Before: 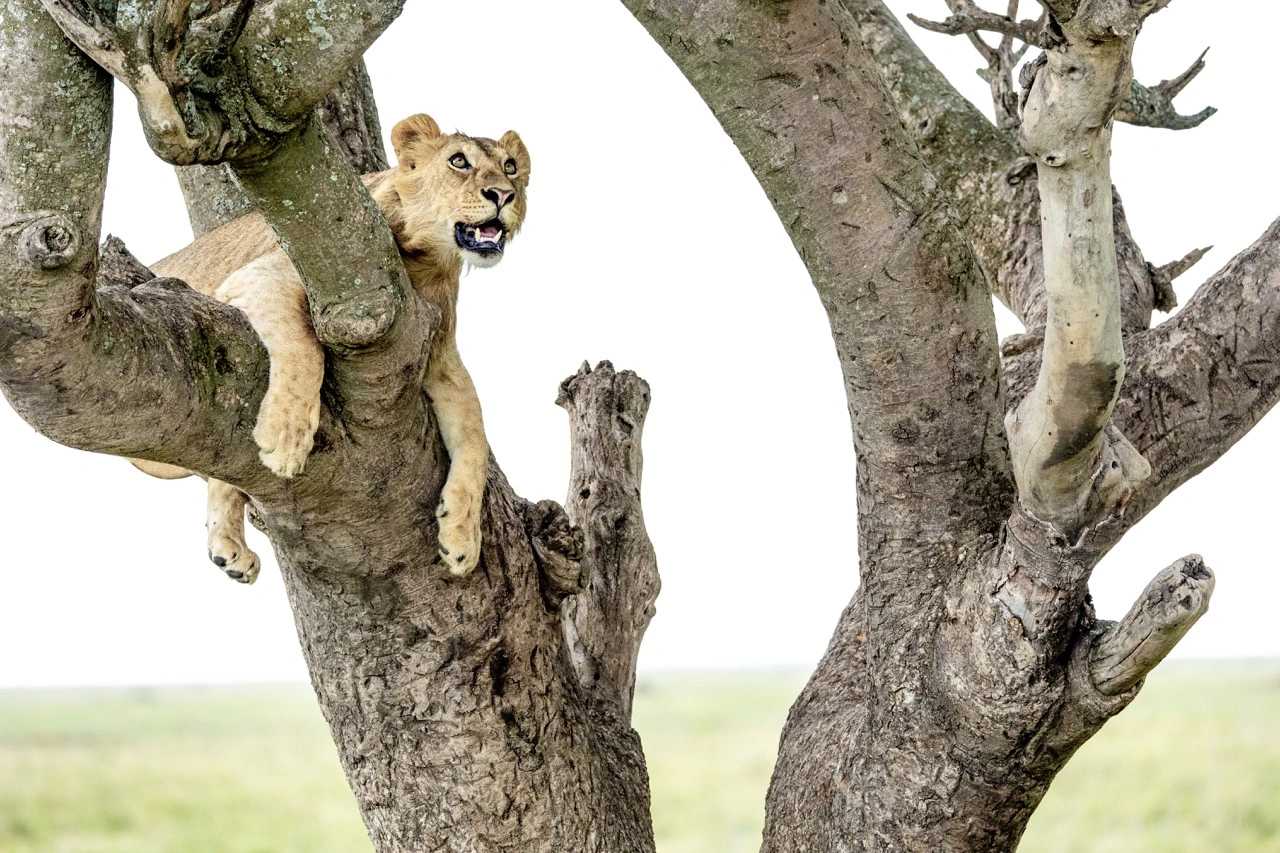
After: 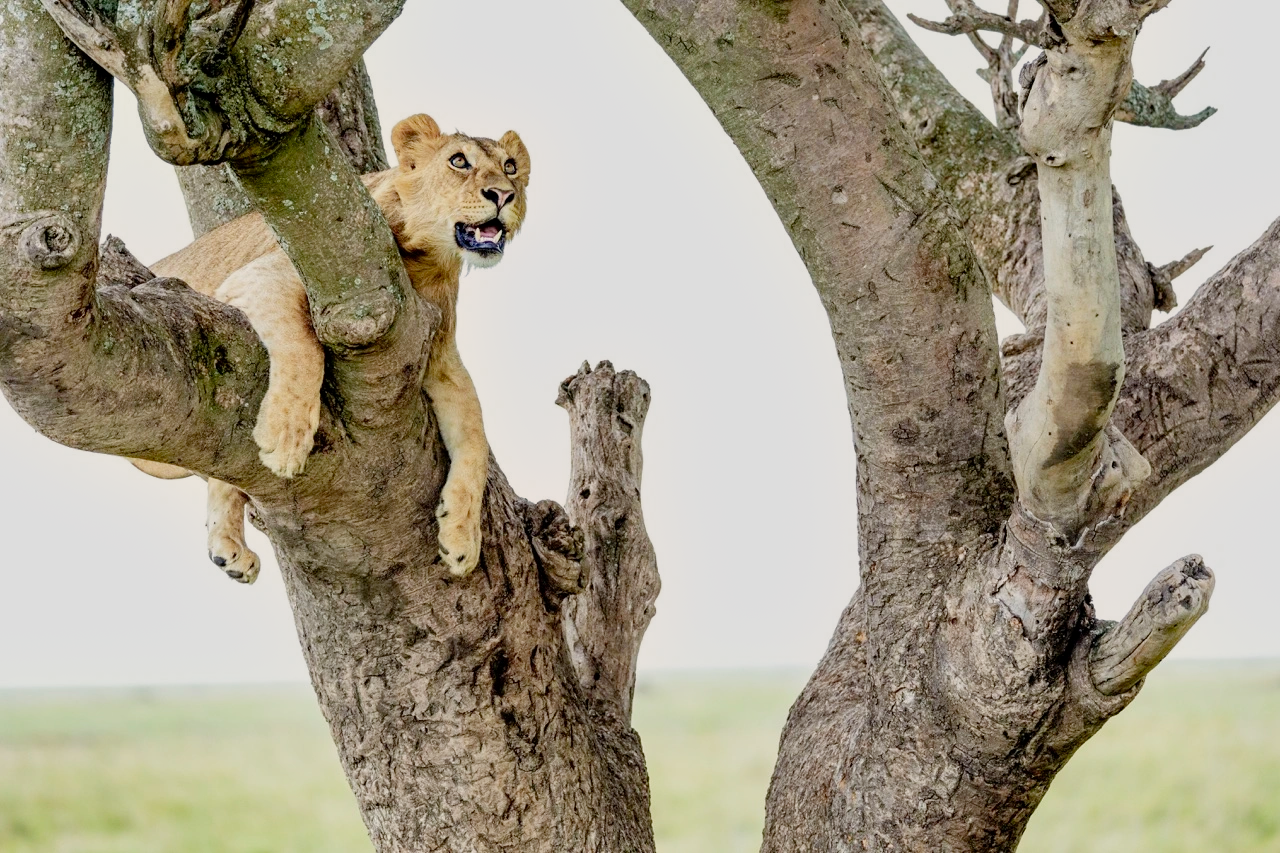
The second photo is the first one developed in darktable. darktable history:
filmic rgb: black relative exposure -16 EV, threshold -0.33 EV, transition 3.19 EV, structure ↔ texture 100%, target black luminance 0%, hardness 7.57, latitude 72.96%, contrast 0.908, highlights saturation mix 10%, shadows ↔ highlights balance -0.38%, add noise in highlights 0, preserve chrominance no, color science v4 (2020), iterations of high-quality reconstruction 10, enable highlight reconstruction true
